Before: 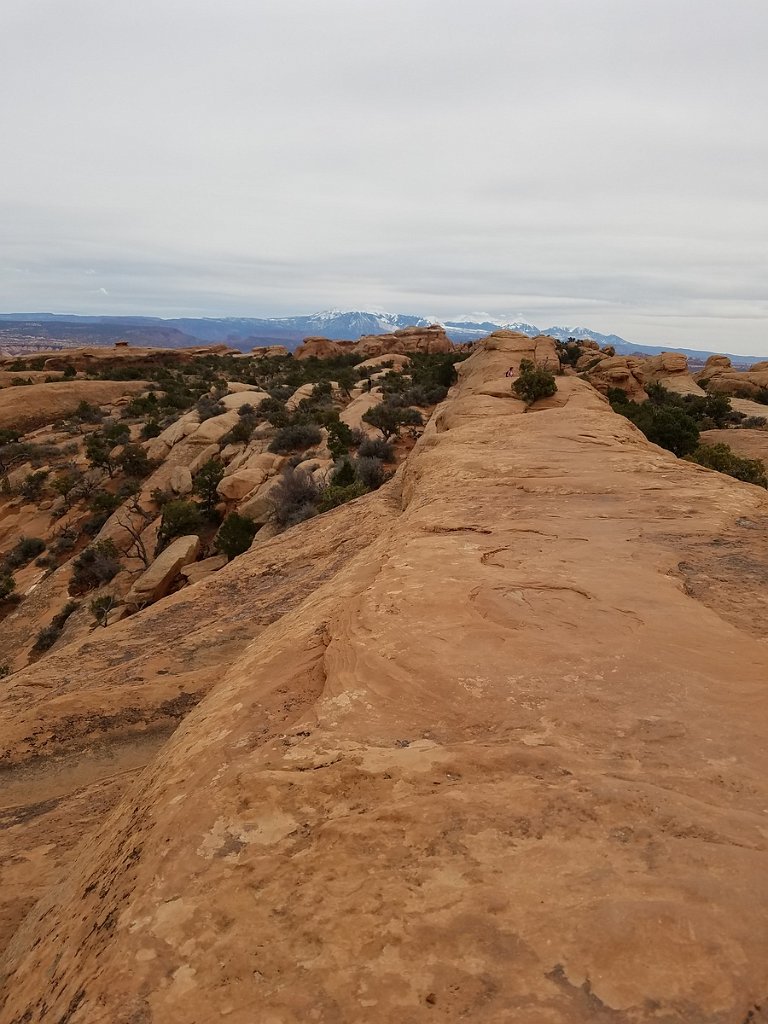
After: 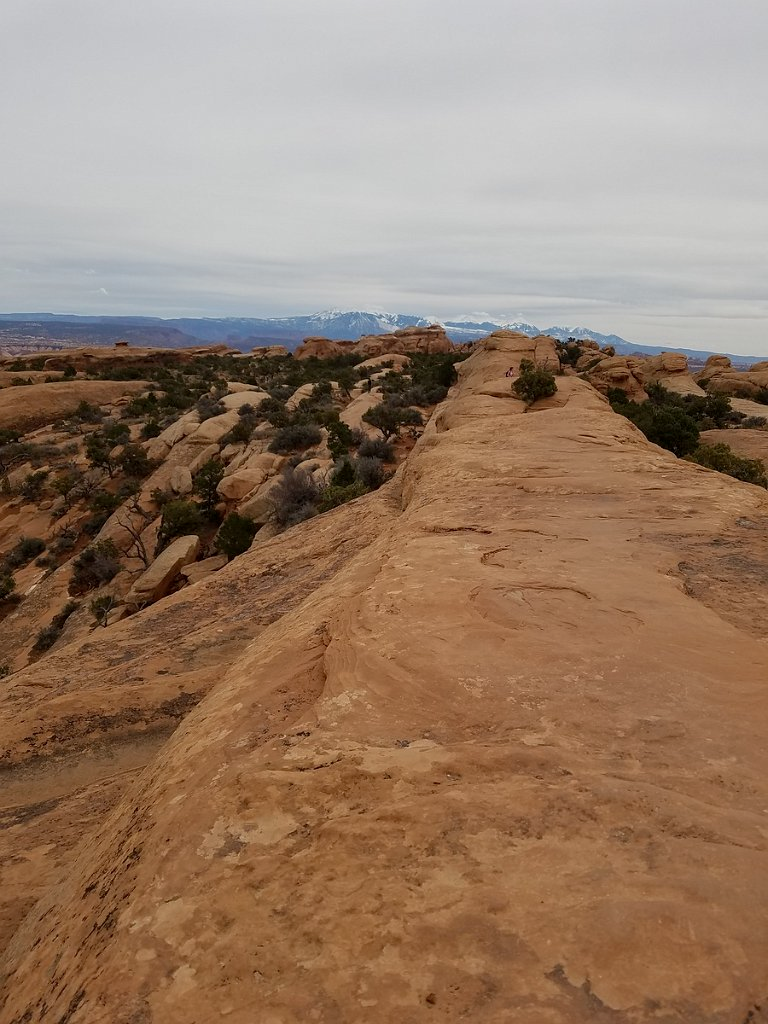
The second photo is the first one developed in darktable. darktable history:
exposure: black level correction 0.002, exposure -0.202 EV, compensate highlight preservation false
